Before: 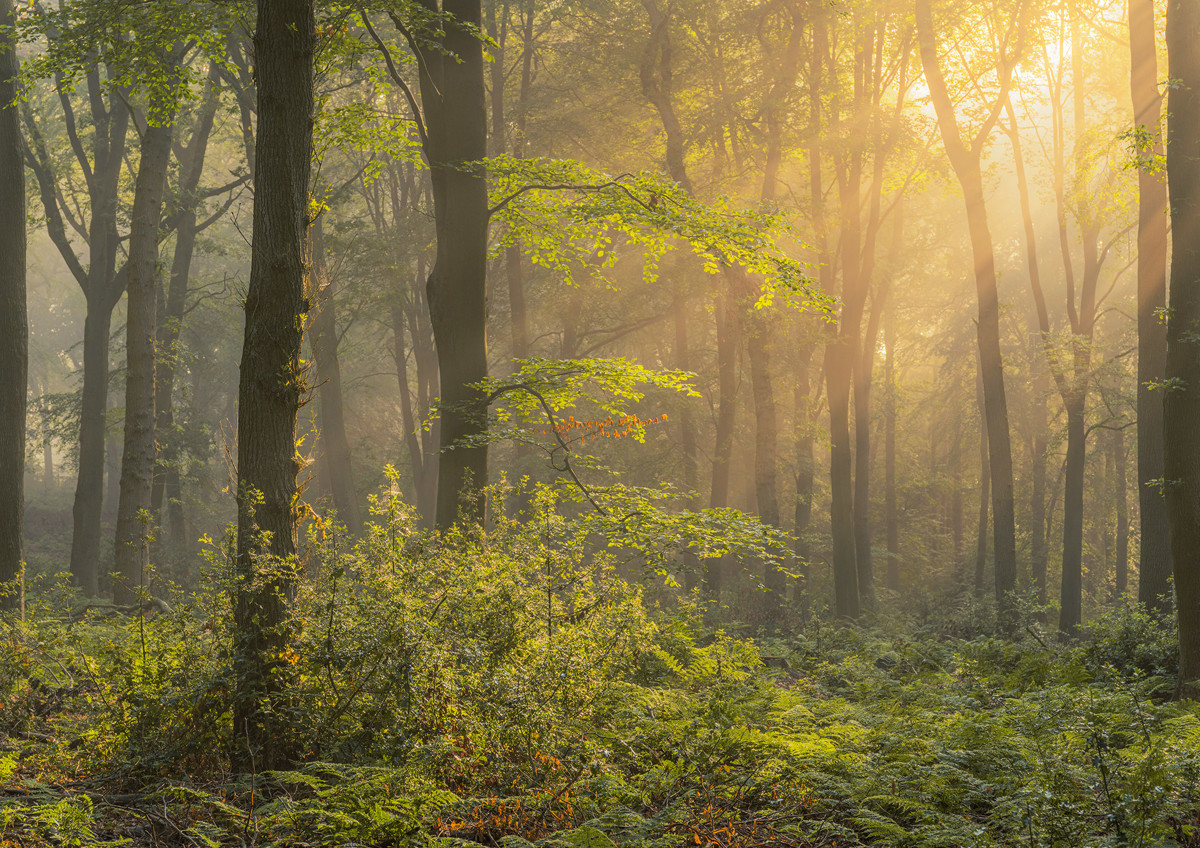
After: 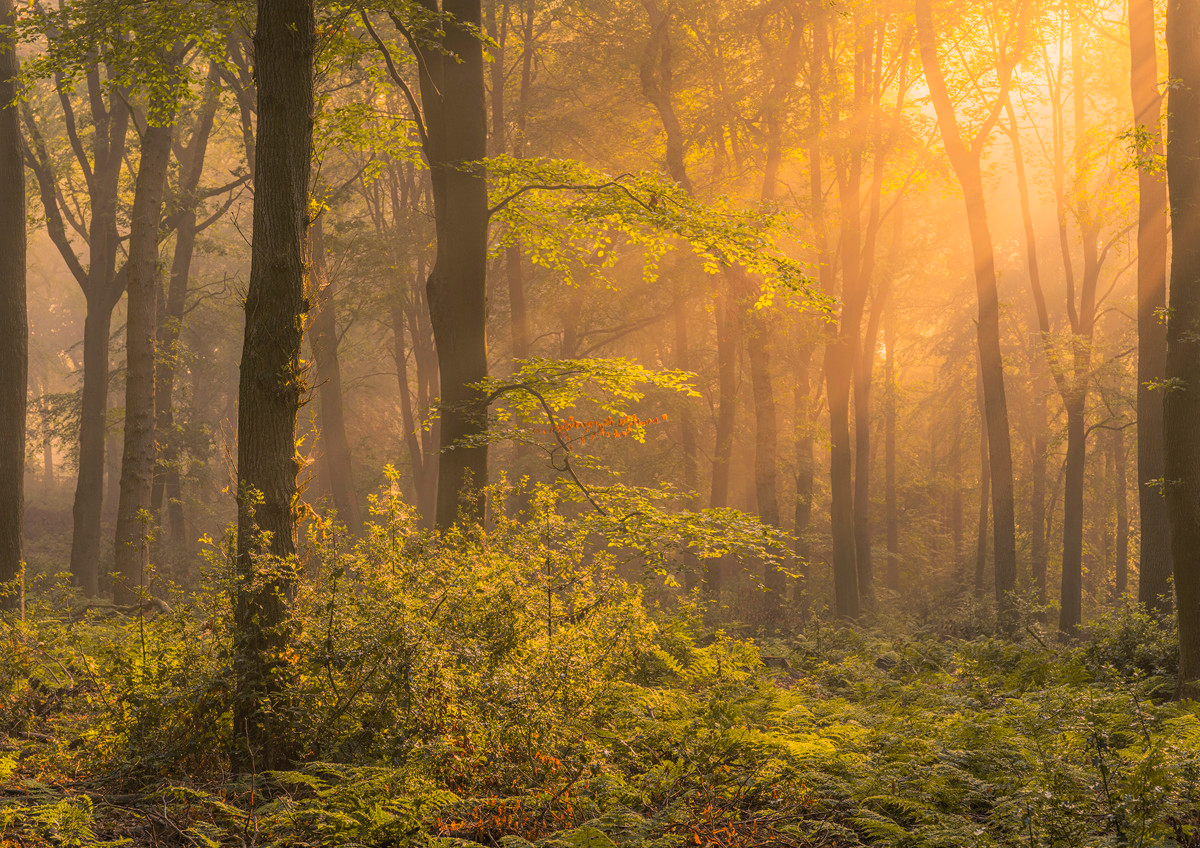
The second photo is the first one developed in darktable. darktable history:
color correction: highlights a* 22.06, highlights b* 21.84
